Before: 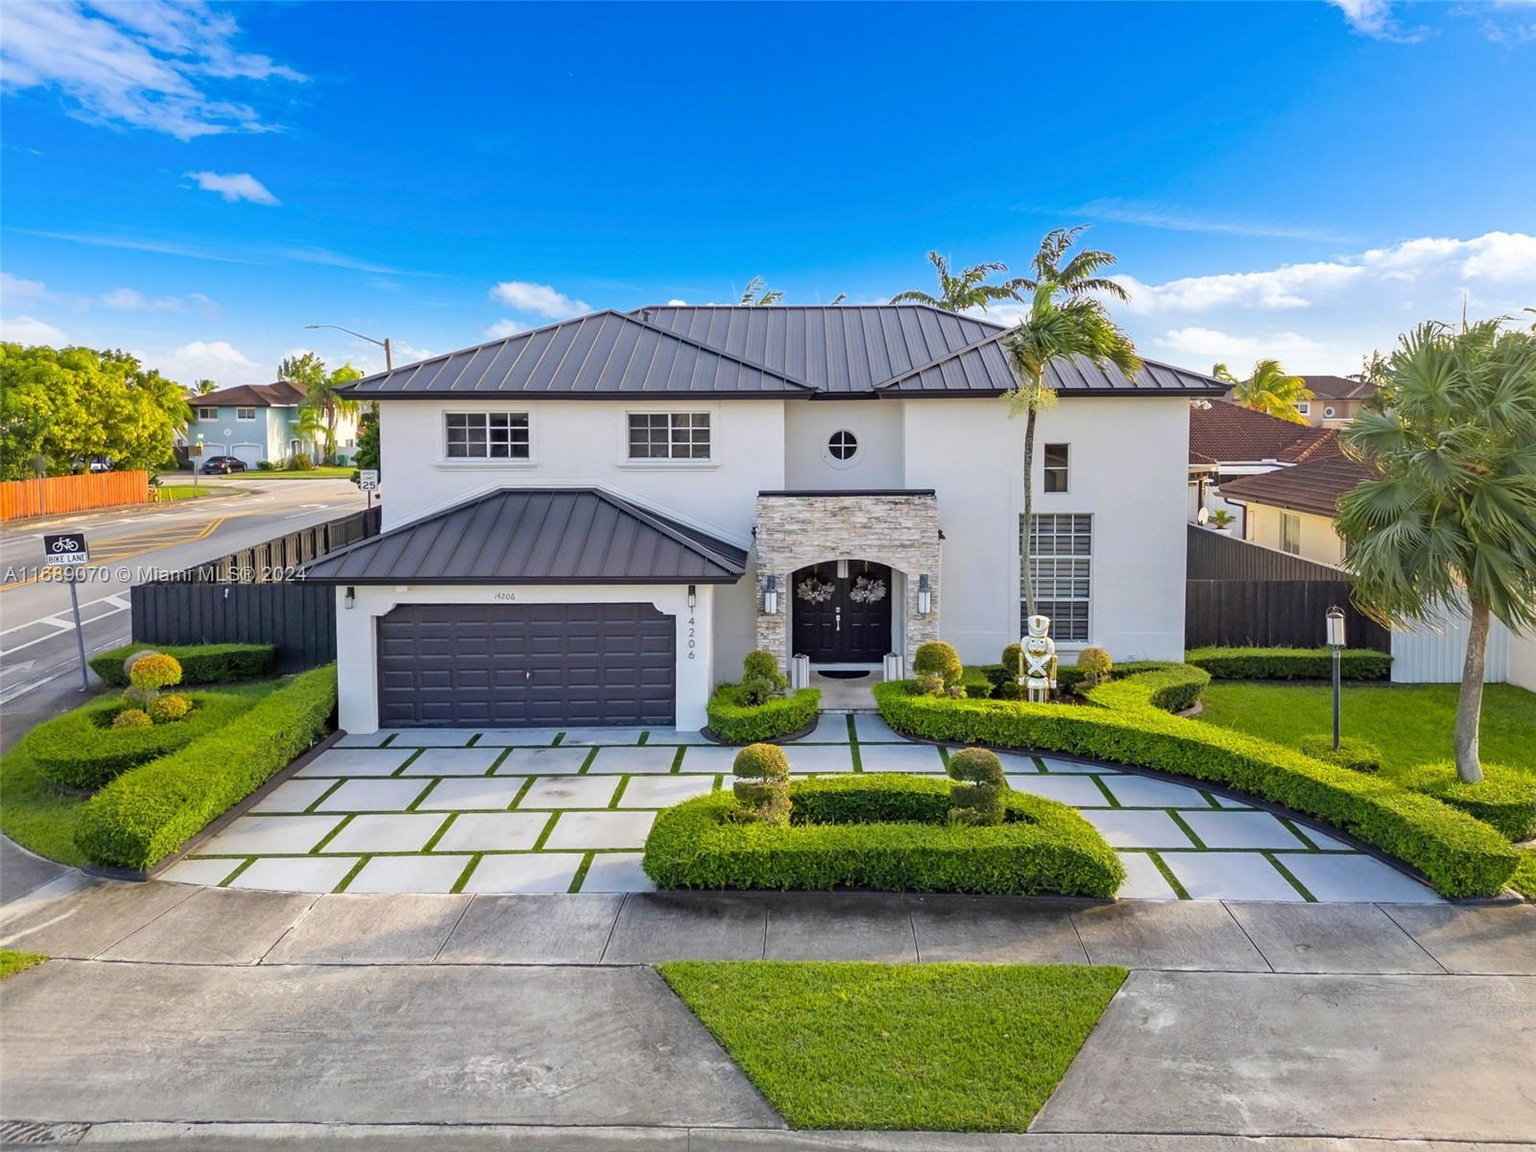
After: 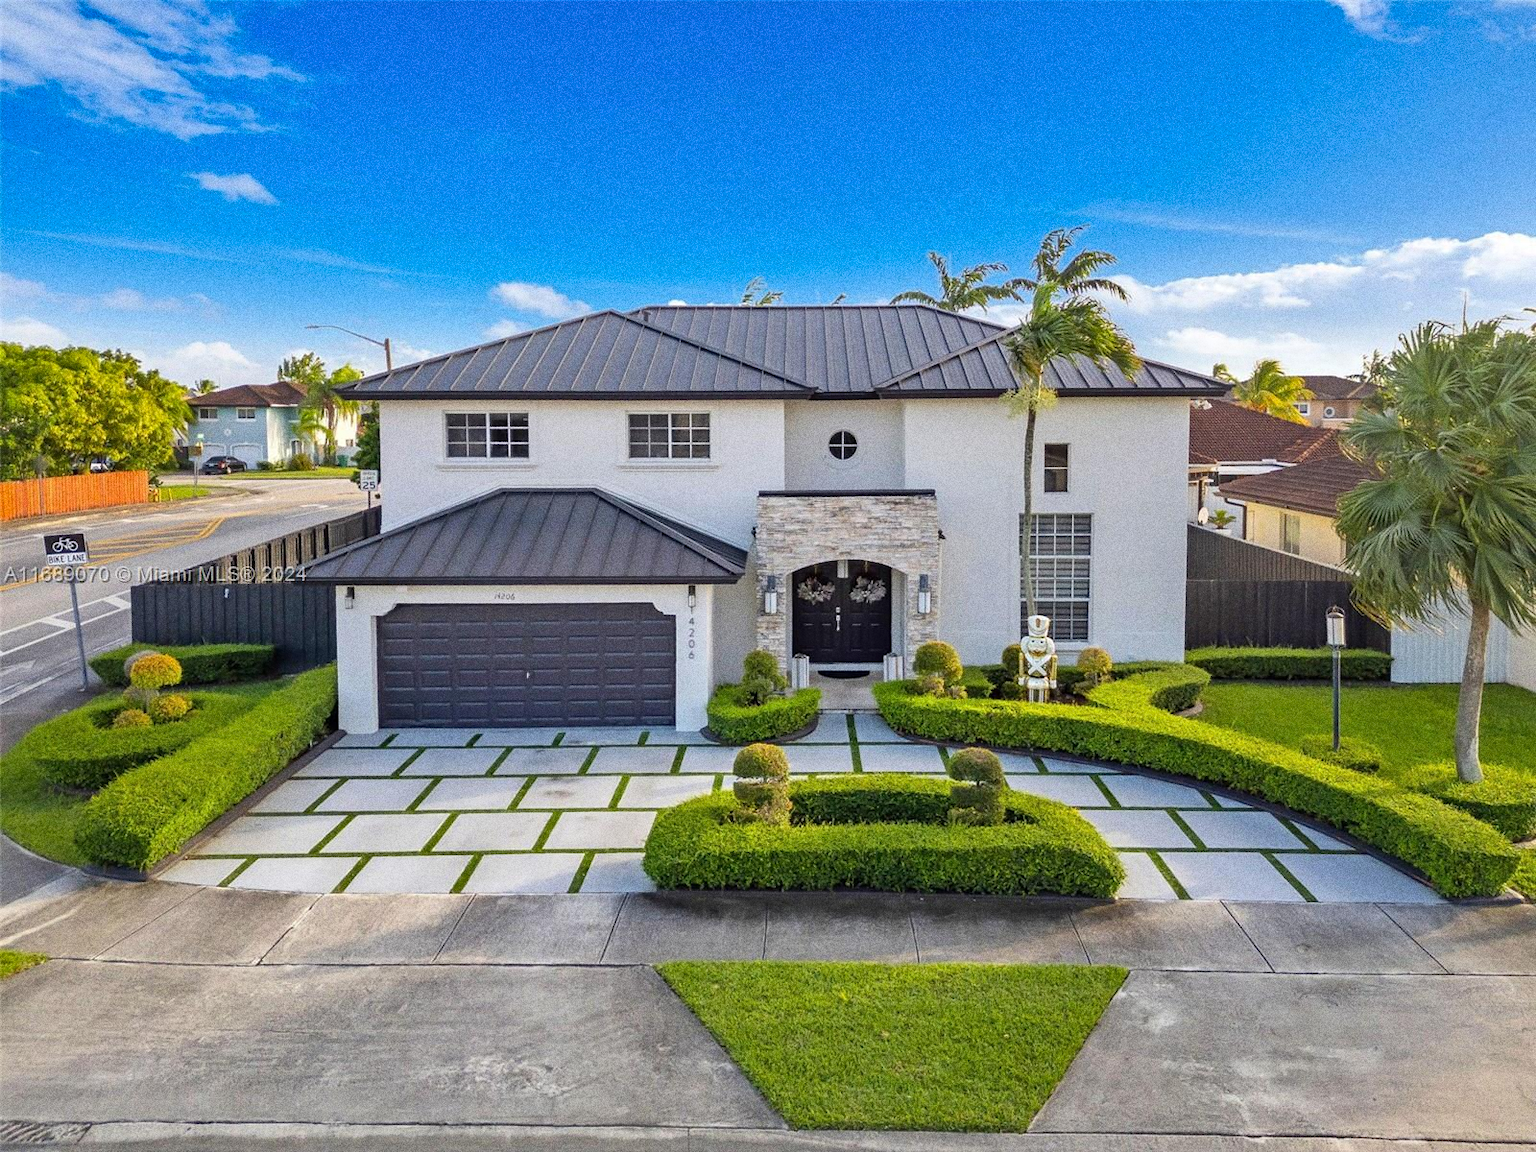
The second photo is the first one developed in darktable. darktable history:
shadows and highlights: soften with gaussian
grain: coarseness 0.09 ISO, strength 40%
